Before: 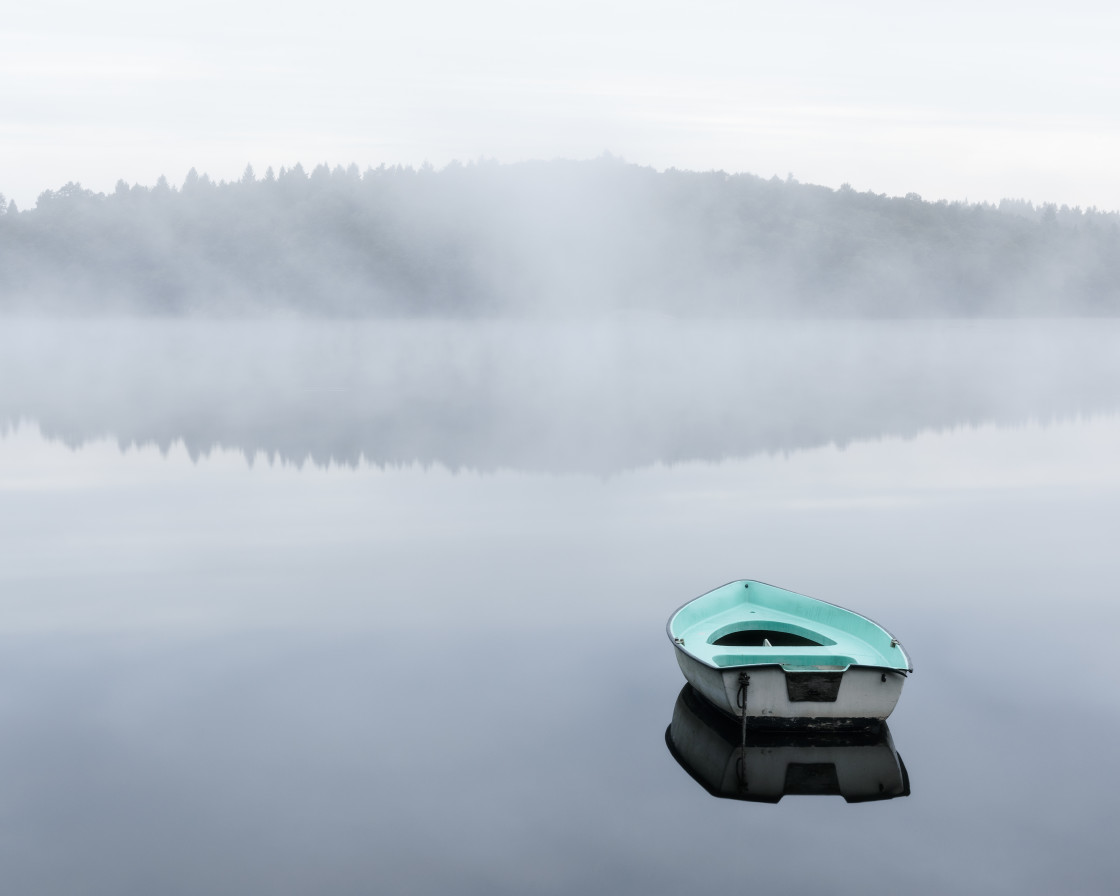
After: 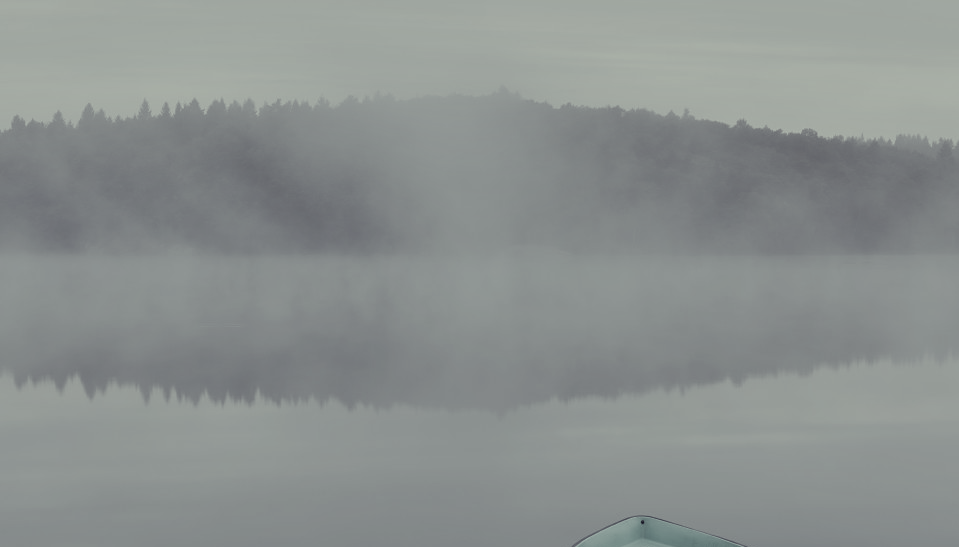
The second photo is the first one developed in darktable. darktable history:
sharpen: amount 0.201
exposure: black level correction -0.016, exposure -1.097 EV, compensate highlight preservation false
local contrast: on, module defaults
shadows and highlights: low approximation 0.01, soften with gaussian
crop and rotate: left 9.332%, top 7.18%, right 4.981%, bottom 31.698%
color correction: highlights a* -20.83, highlights b* 21.03, shadows a* 19.9, shadows b* -21.16, saturation 0.405
color balance rgb: perceptual saturation grading › global saturation 9.772%
